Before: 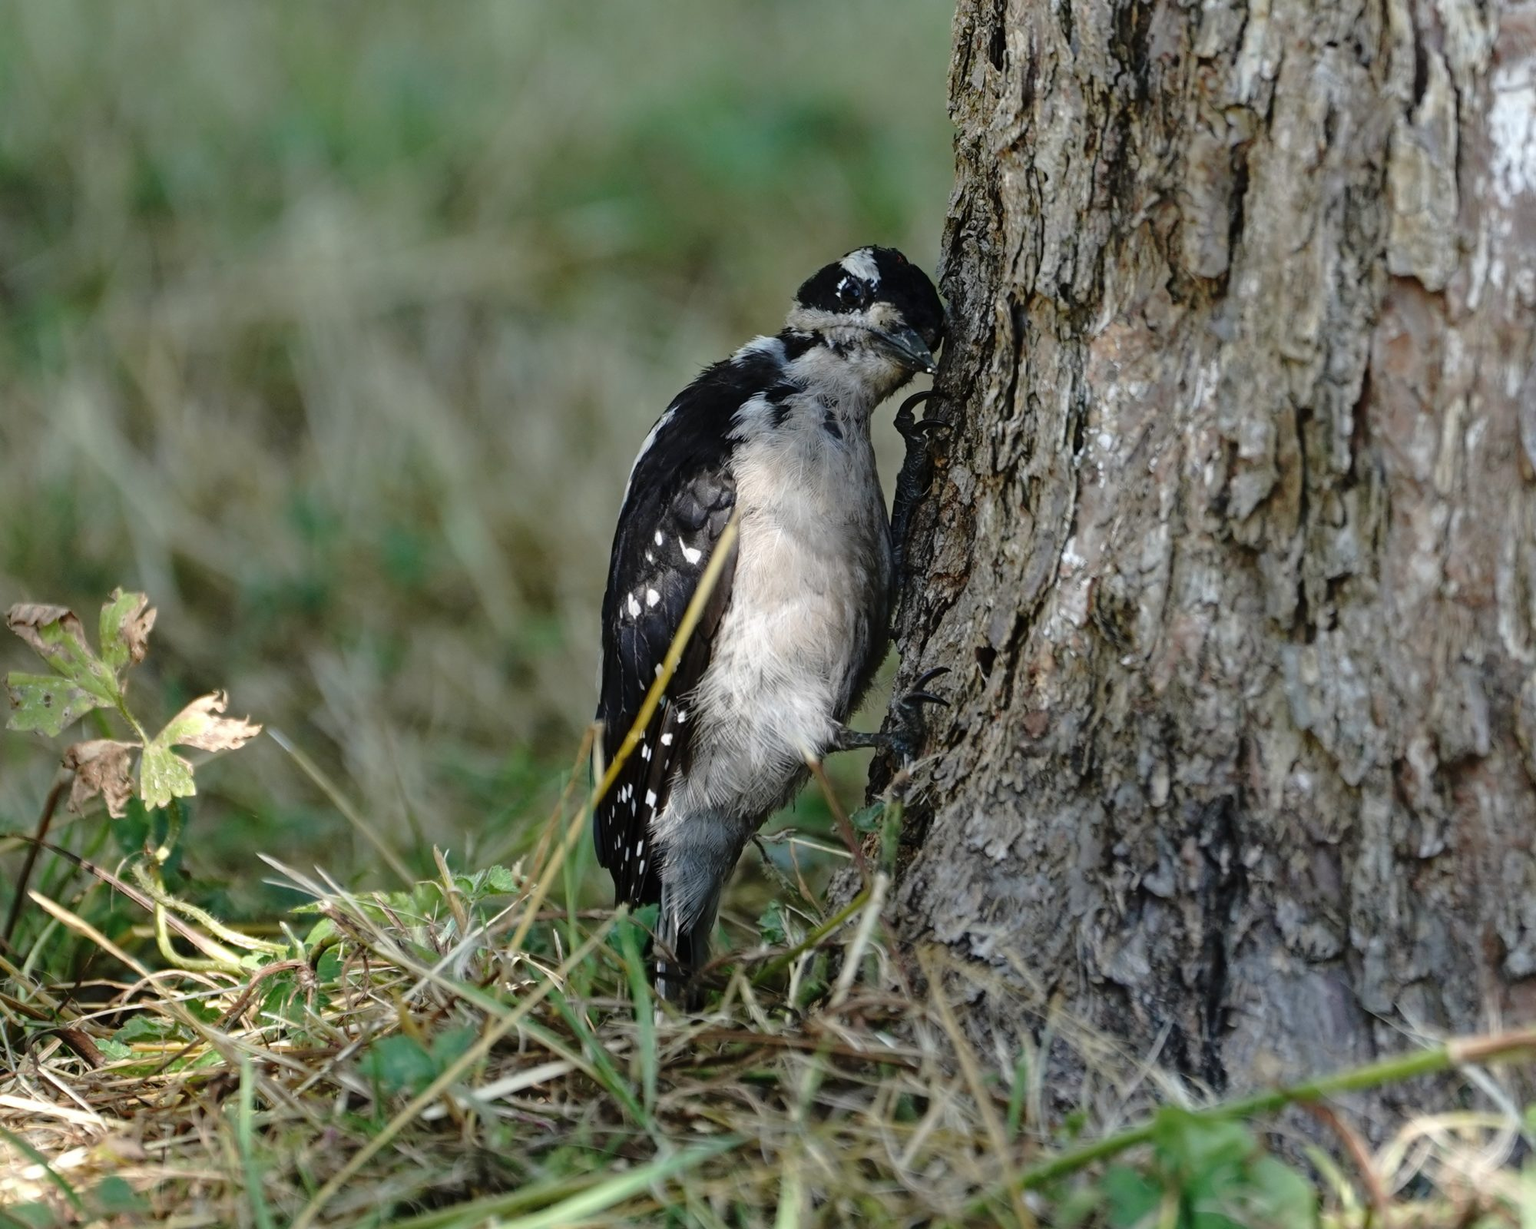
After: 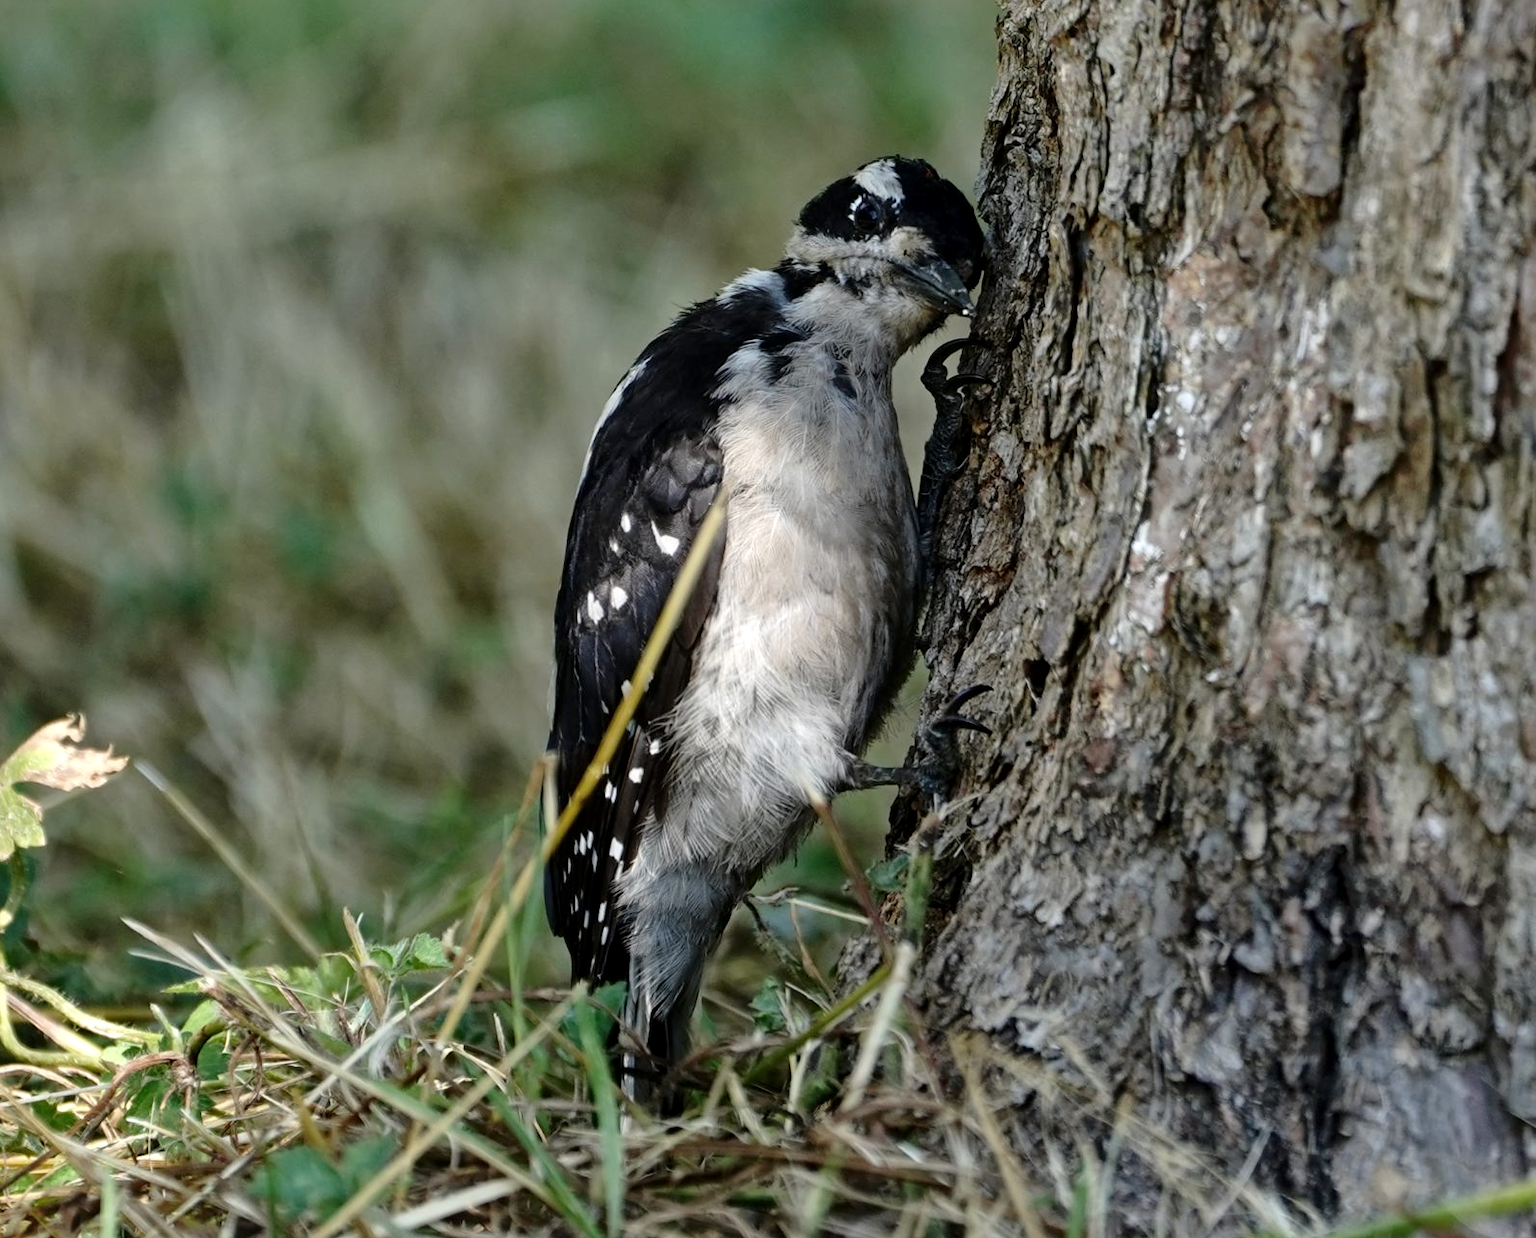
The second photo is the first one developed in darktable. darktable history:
local contrast: mode bilateral grid, contrast 19, coarseness 51, detail 141%, midtone range 0.2
crop and rotate: left 10.4%, top 9.876%, right 9.881%, bottom 9.754%
